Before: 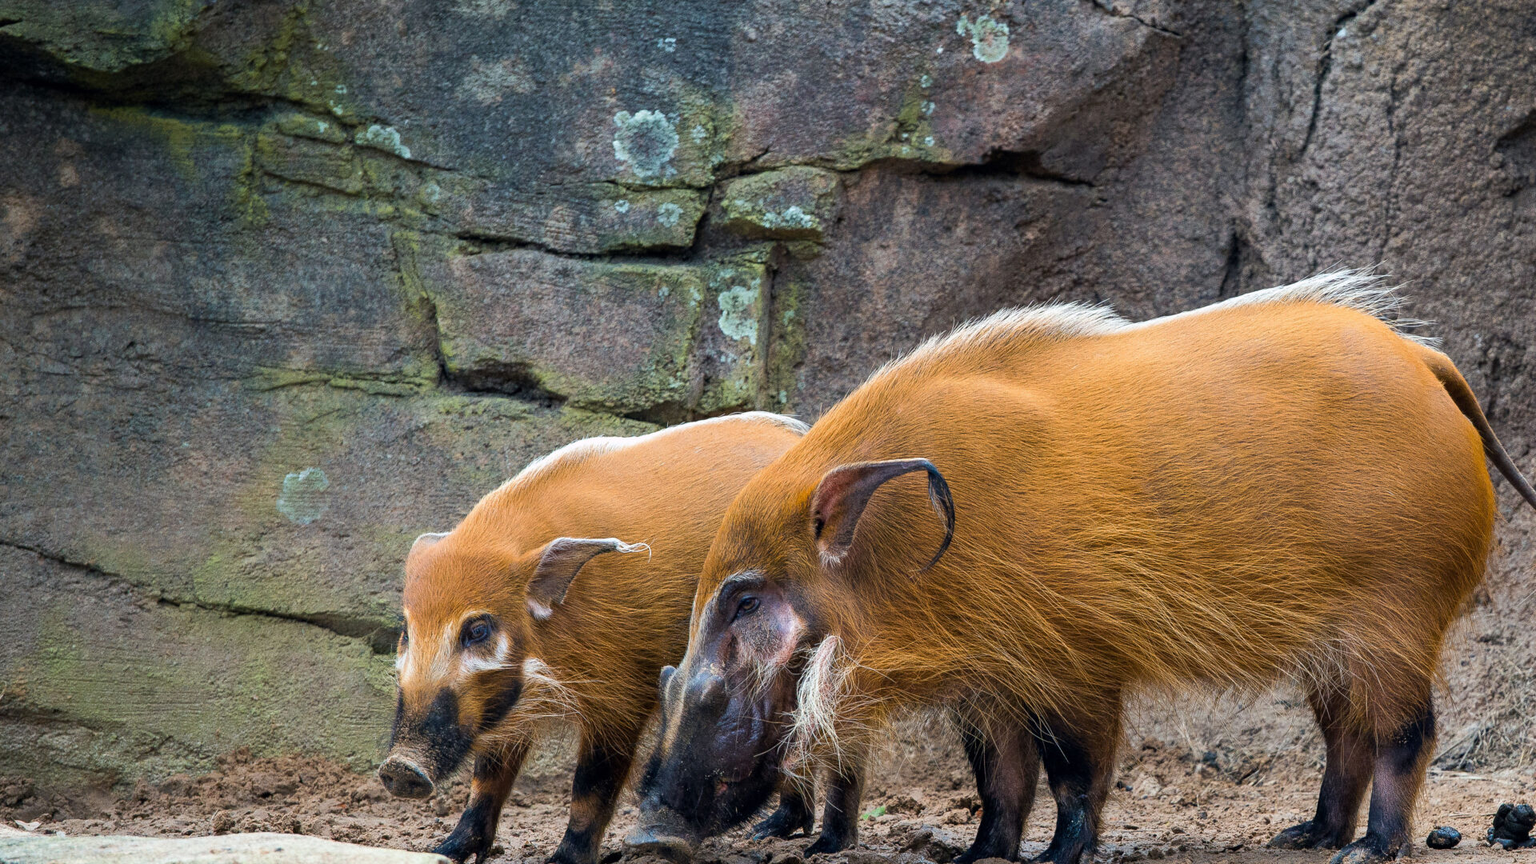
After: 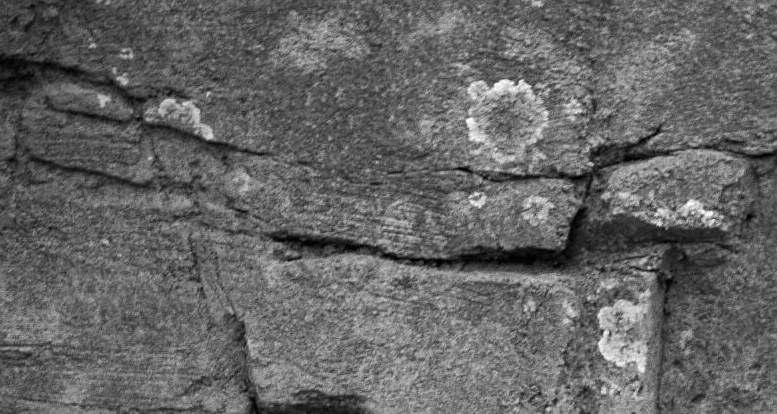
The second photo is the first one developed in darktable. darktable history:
sharpen: amount 0.211
color calibration: output gray [0.267, 0.423, 0.261, 0], gray › normalize channels true, illuminant as shot in camera, adaptation linear Bradford (ICC v4), x 0.406, y 0.404, temperature 3524.12 K, gamut compression 0.018
crop: left 15.645%, top 5.46%, right 43.879%, bottom 56.178%
